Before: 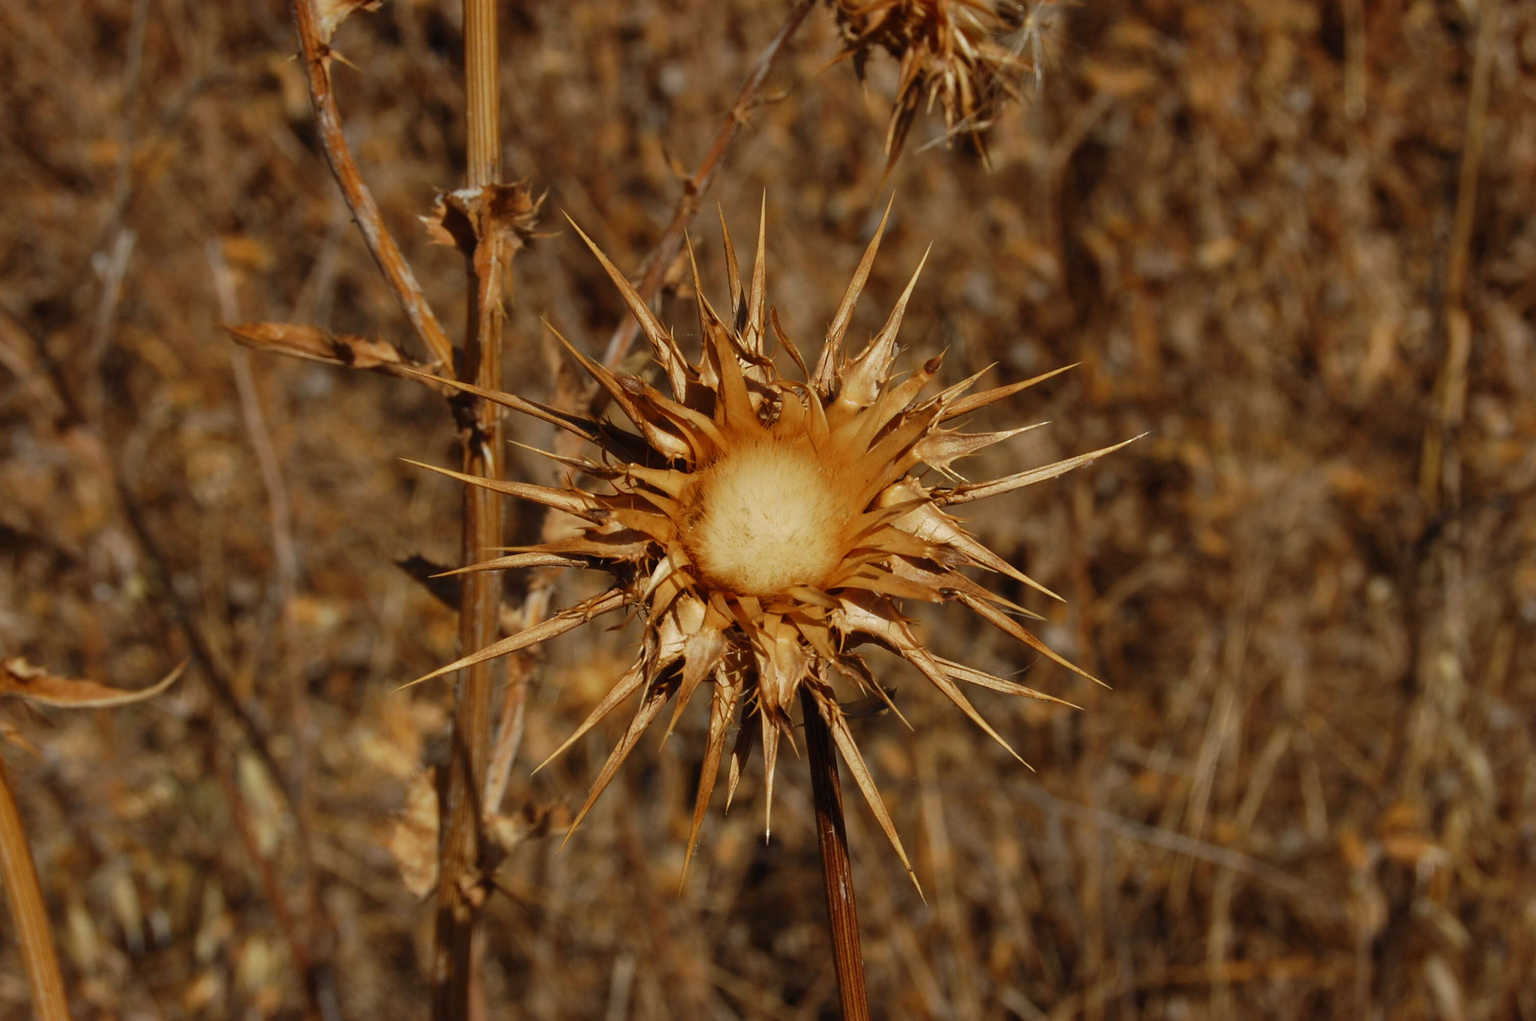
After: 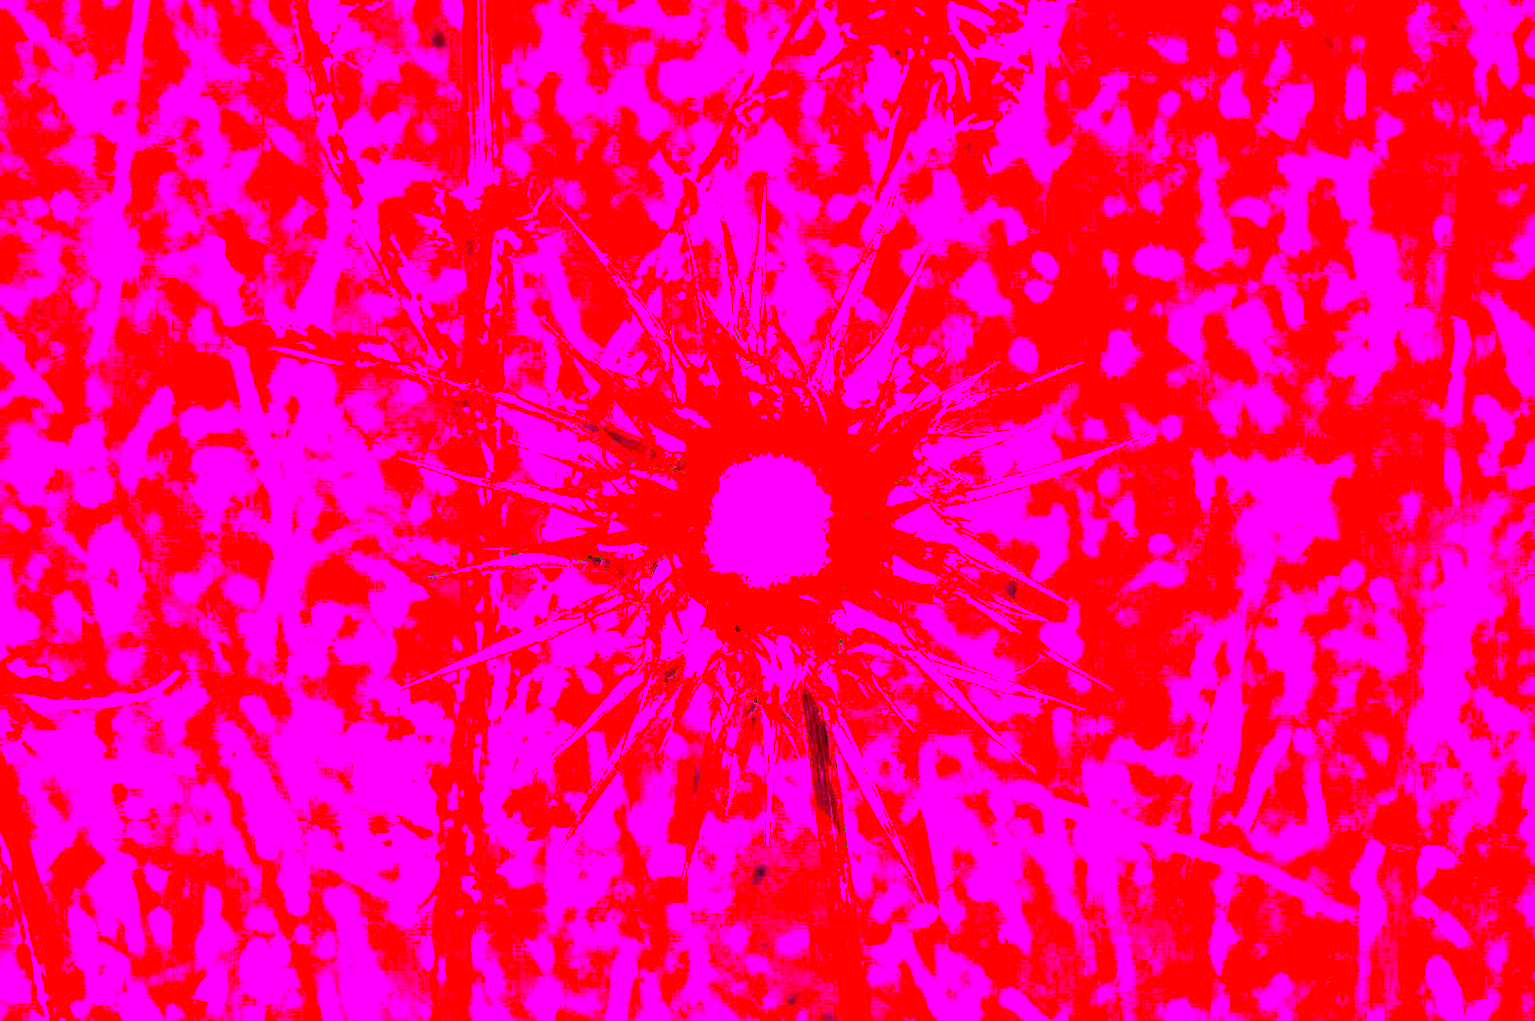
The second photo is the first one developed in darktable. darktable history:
color balance rgb: linear chroma grading › global chroma 50%, perceptual saturation grading › global saturation 2.34%, global vibrance 6.64%, contrast 12.71%, saturation formula JzAzBz (2021)
white balance: red 8, blue 8
